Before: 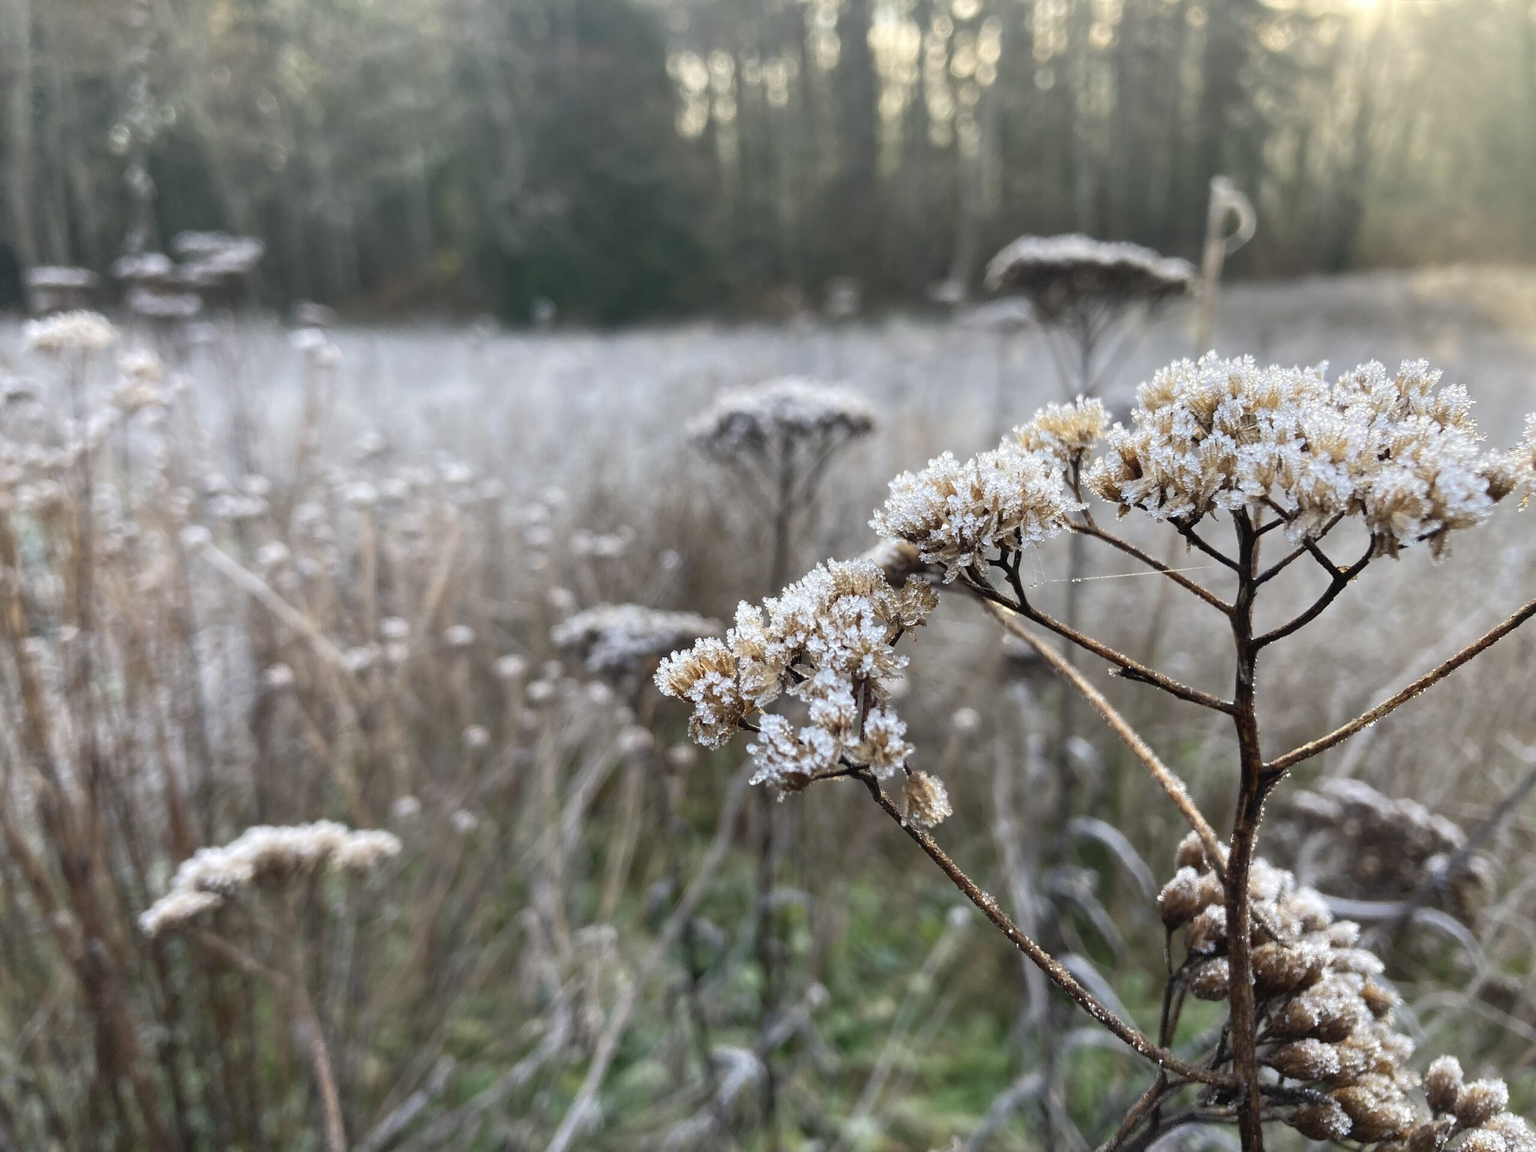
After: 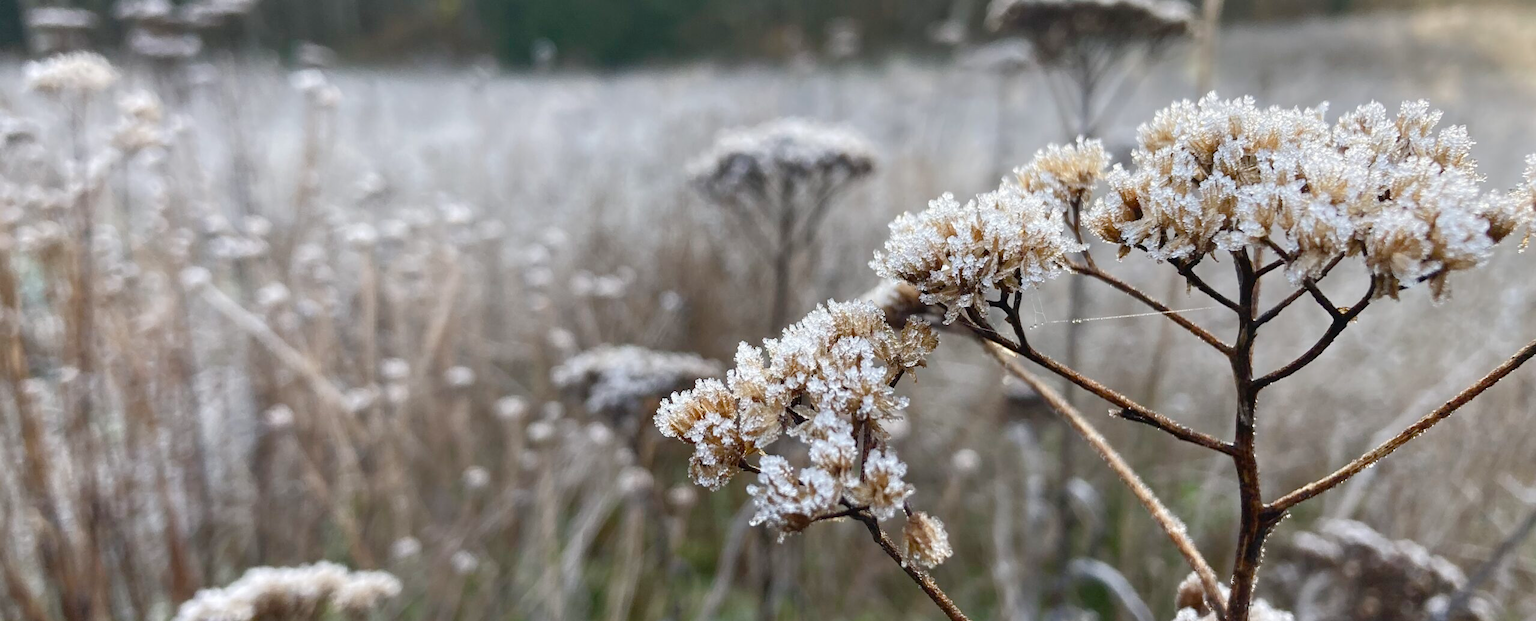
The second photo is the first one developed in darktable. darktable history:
crop and rotate: top 22.552%, bottom 23.508%
color balance rgb: perceptual saturation grading › global saturation 20%, perceptual saturation grading › highlights -49.301%, perceptual saturation grading › shadows 24.135%
